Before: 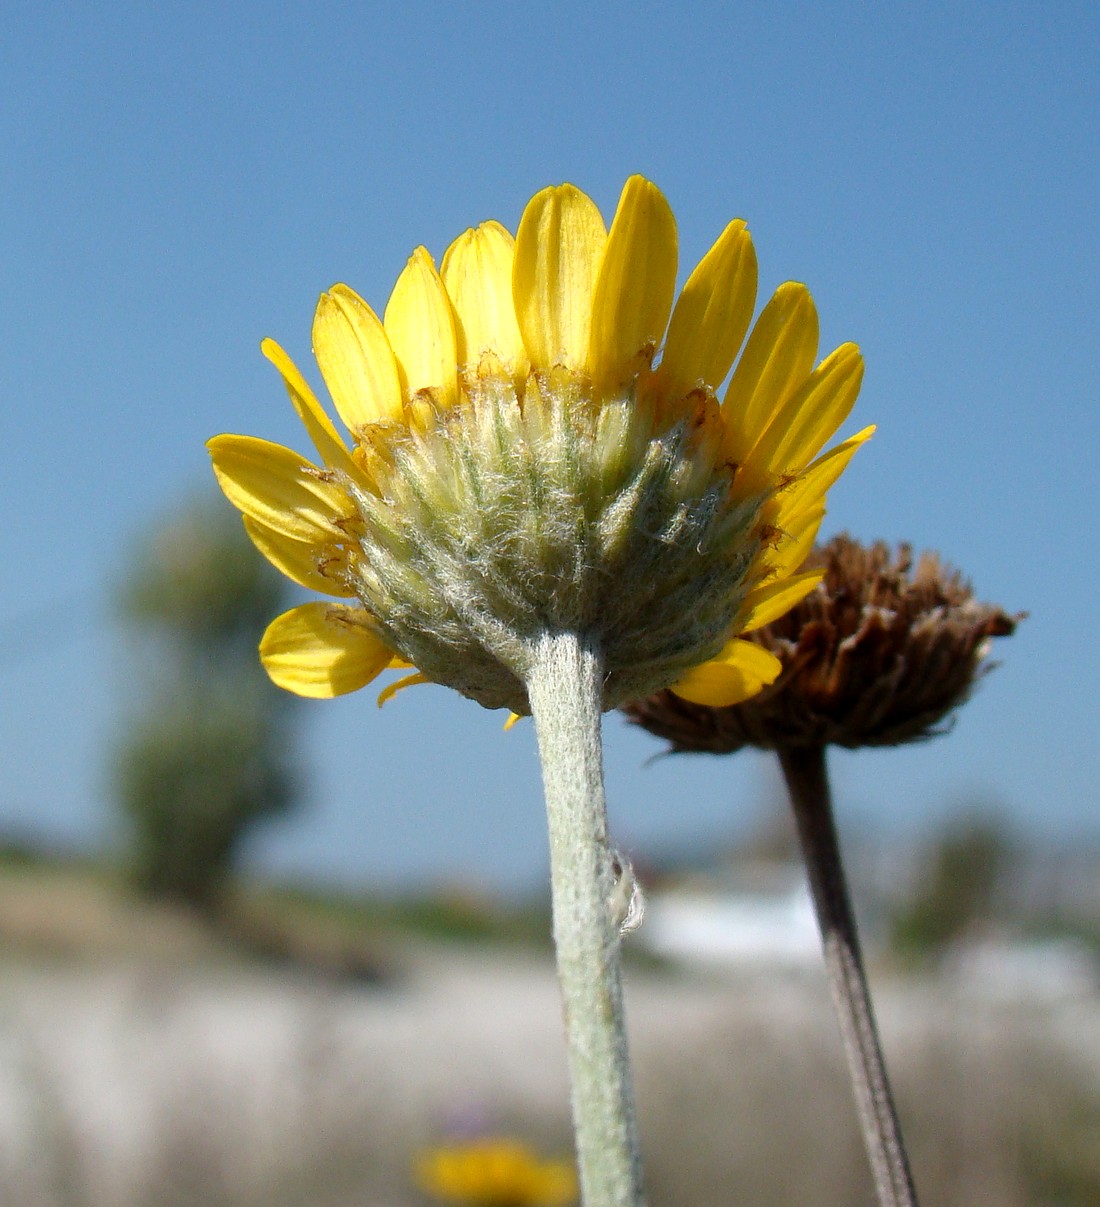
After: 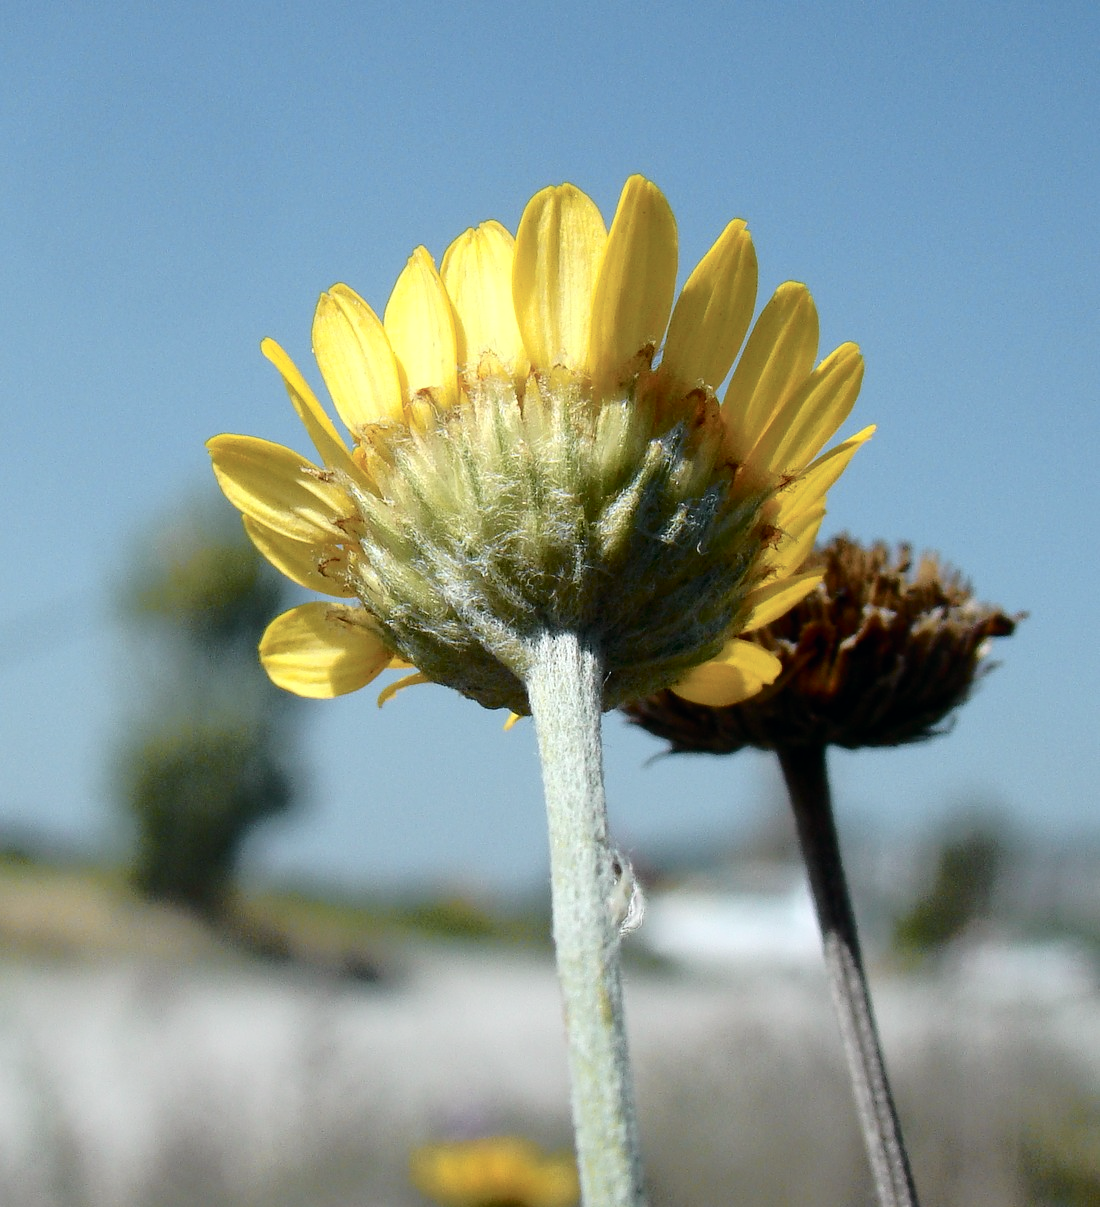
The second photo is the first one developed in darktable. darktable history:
tone curve: curves: ch0 [(0, 0) (0.081, 0.044) (0.185, 0.13) (0.283, 0.238) (0.416, 0.449) (0.495, 0.524) (0.686, 0.743) (0.826, 0.865) (0.978, 0.988)]; ch1 [(0, 0) (0.147, 0.166) (0.321, 0.362) (0.371, 0.402) (0.423, 0.442) (0.479, 0.472) (0.505, 0.497) (0.521, 0.506) (0.551, 0.537) (0.586, 0.574) (0.625, 0.618) (0.68, 0.681) (1, 1)]; ch2 [(0, 0) (0.346, 0.362) (0.404, 0.427) (0.502, 0.495) (0.531, 0.513) (0.547, 0.533) (0.582, 0.596) (0.629, 0.631) (0.717, 0.678) (1, 1)], color space Lab, independent channels, preserve colors none
